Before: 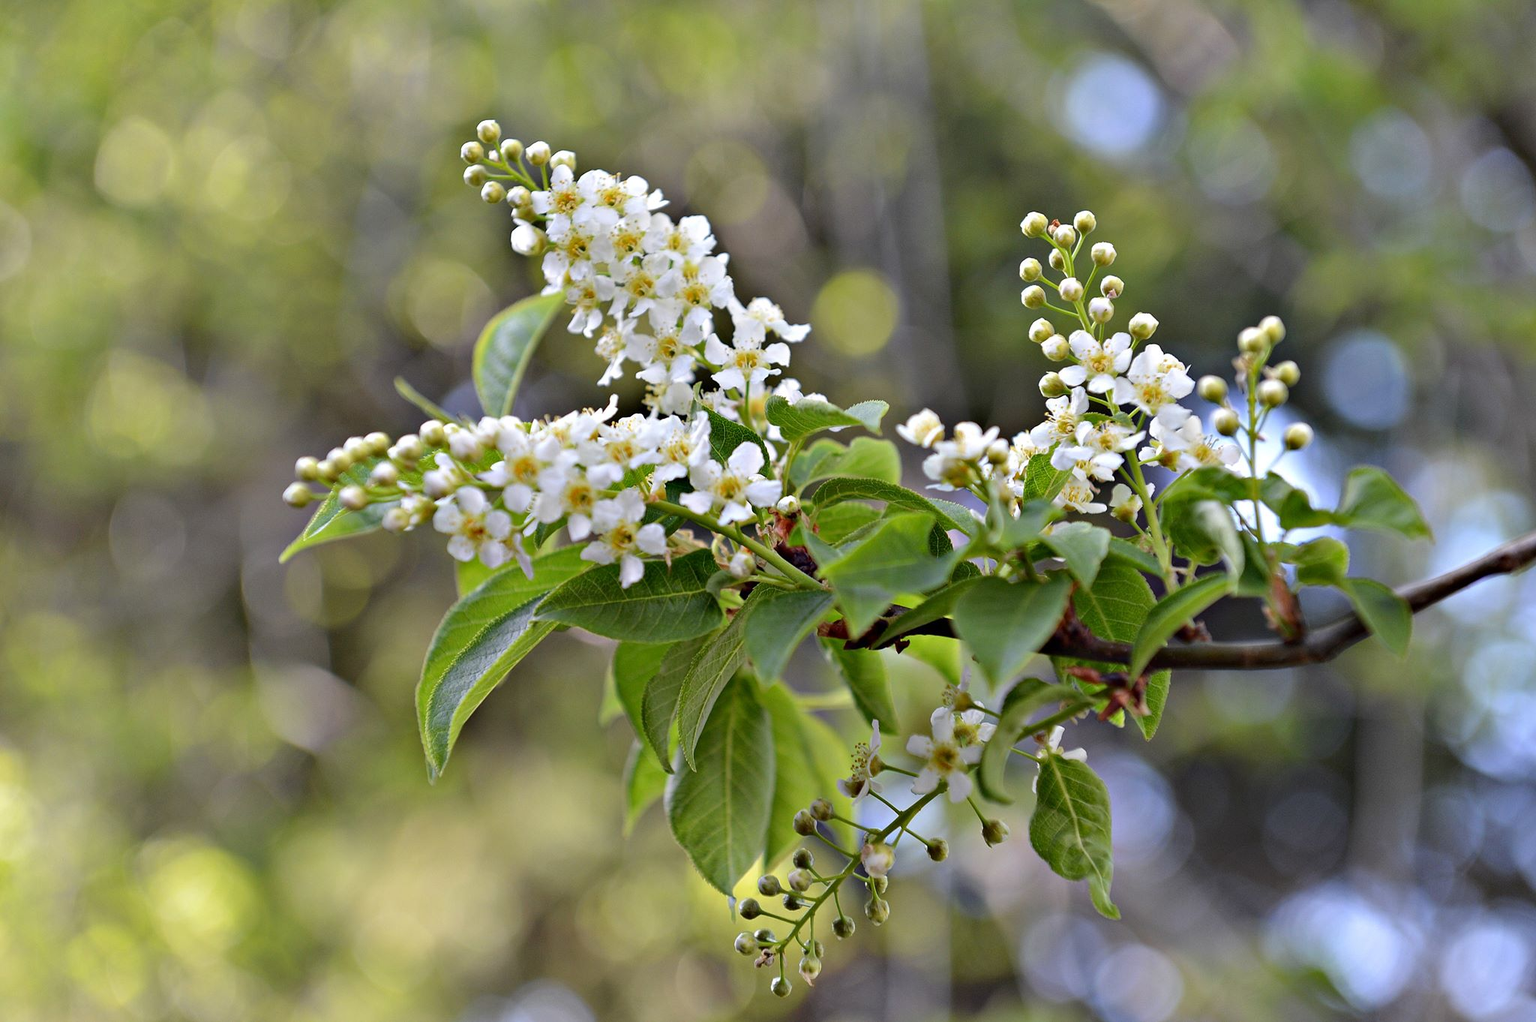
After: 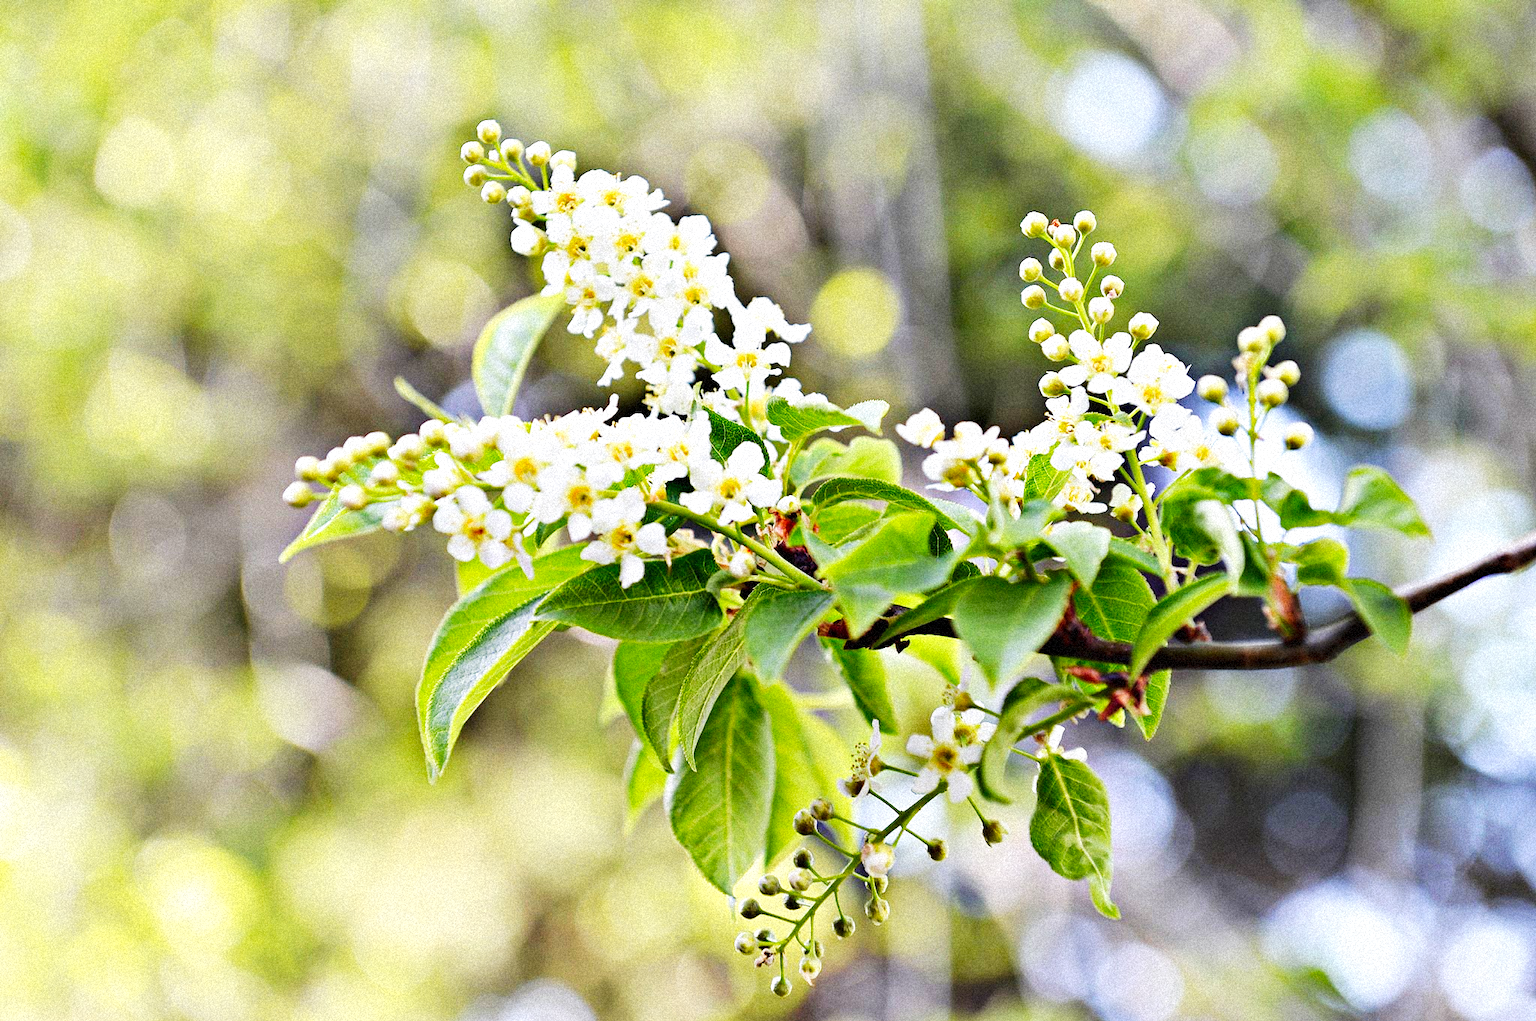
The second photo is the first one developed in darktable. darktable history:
grain: coarseness 9.38 ISO, strength 34.99%, mid-tones bias 0%
shadows and highlights: shadows 12, white point adjustment 1.2, highlights -0.36, soften with gaussian
base curve: curves: ch0 [(0, 0) (0.007, 0.004) (0.027, 0.03) (0.046, 0.07) (0.207, 0.54) (0.442, 0.872) (0.673, 0.972) (1, 1)], preserve colors none
